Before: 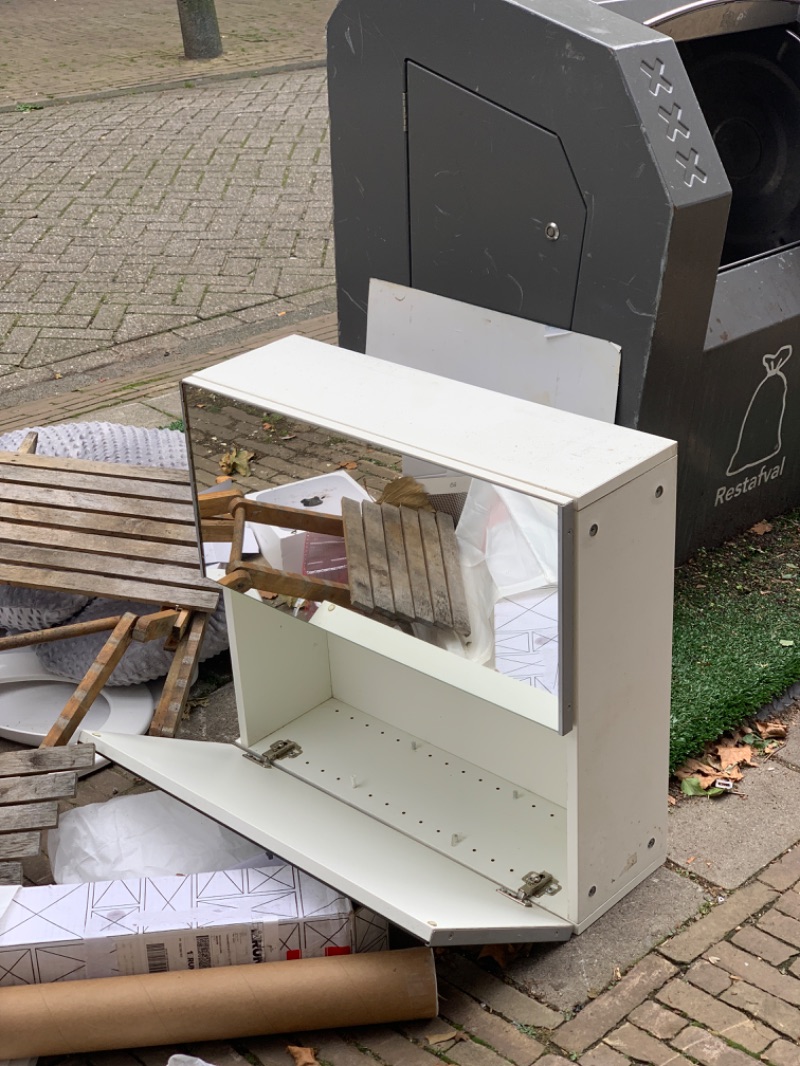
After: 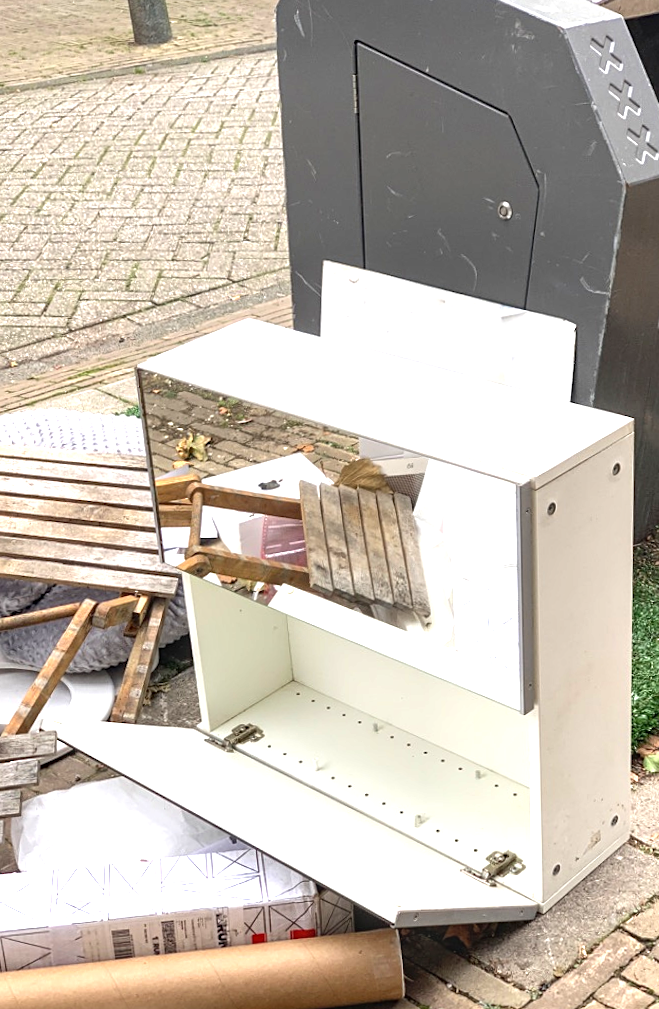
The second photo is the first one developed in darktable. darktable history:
crop and rotate: angle 1°, left 4.281%, top 0.642%, right 11.383%, bottom 2.486%
local contrast: on, module defaults
exposure: exposure 1.25 EV, compensate exposure bias true, compensate highlight preservation false
sharpen: amount 0.2
